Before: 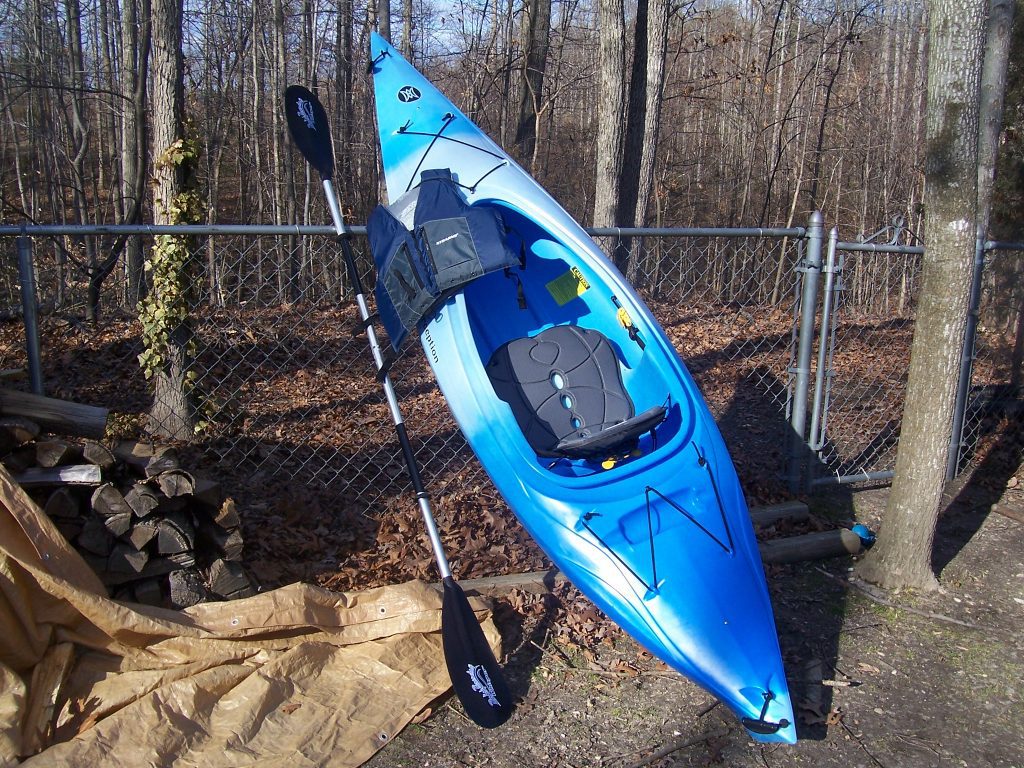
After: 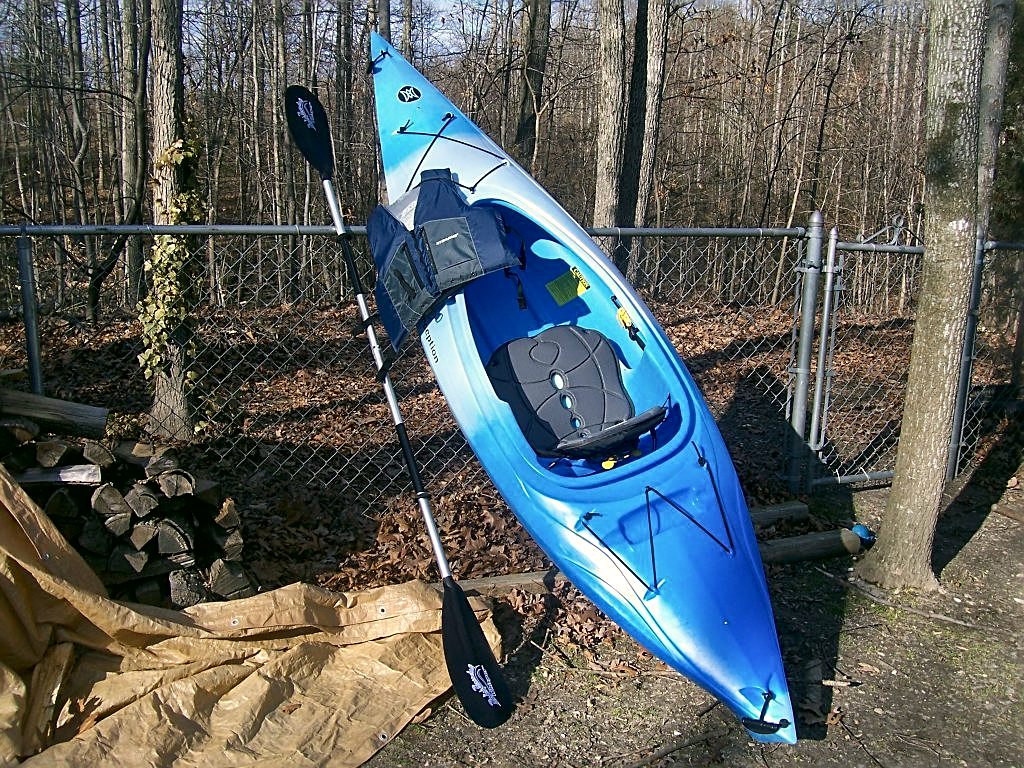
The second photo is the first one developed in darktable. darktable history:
sharpen: on, module defaults
local contrast: mode bilateral grid, contrast 20, coarseness 50, detail 132%, midtone range 0.2
color correction: highlights a* 4.02, highlights b* 4.98, shadows a* -7.55, shadows b* 4.98
